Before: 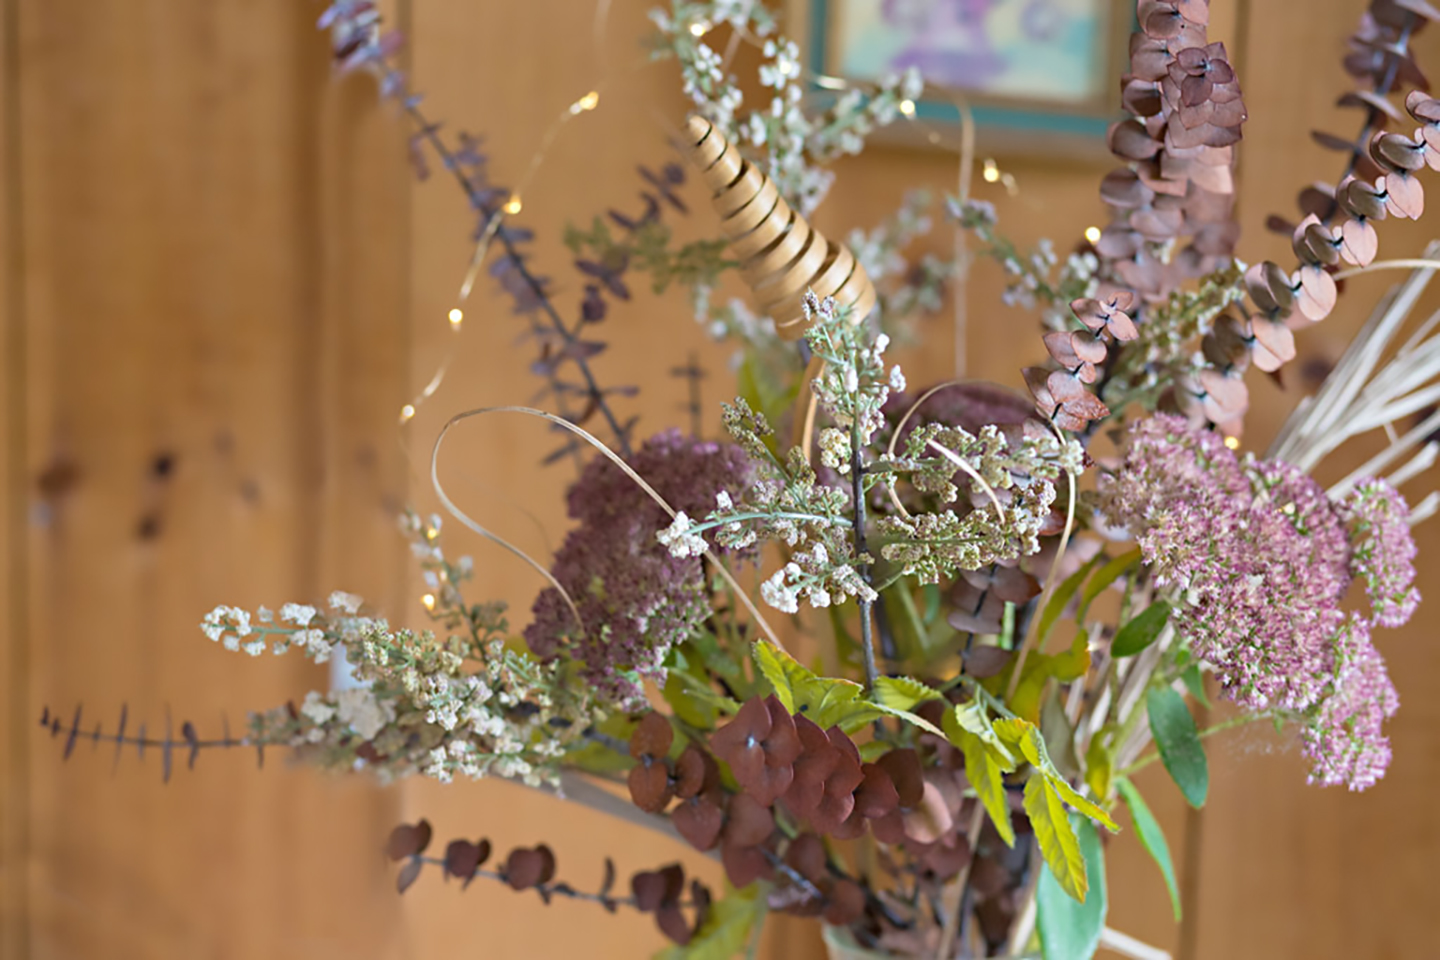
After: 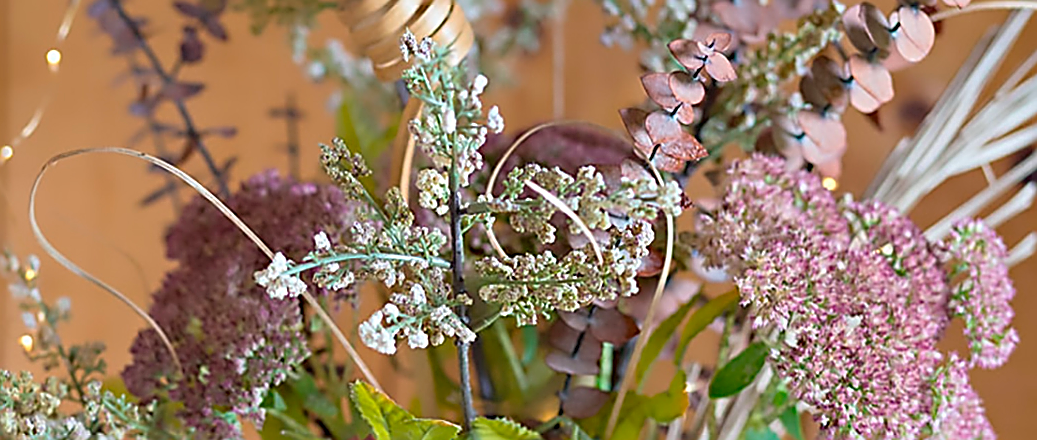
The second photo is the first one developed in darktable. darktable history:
white balance: red 0.986, blue 1.01
sharpen: radius 1.685, amount 1.294
crop and rotate: left 27.938%, top 27.046%, bottom 27.046%
